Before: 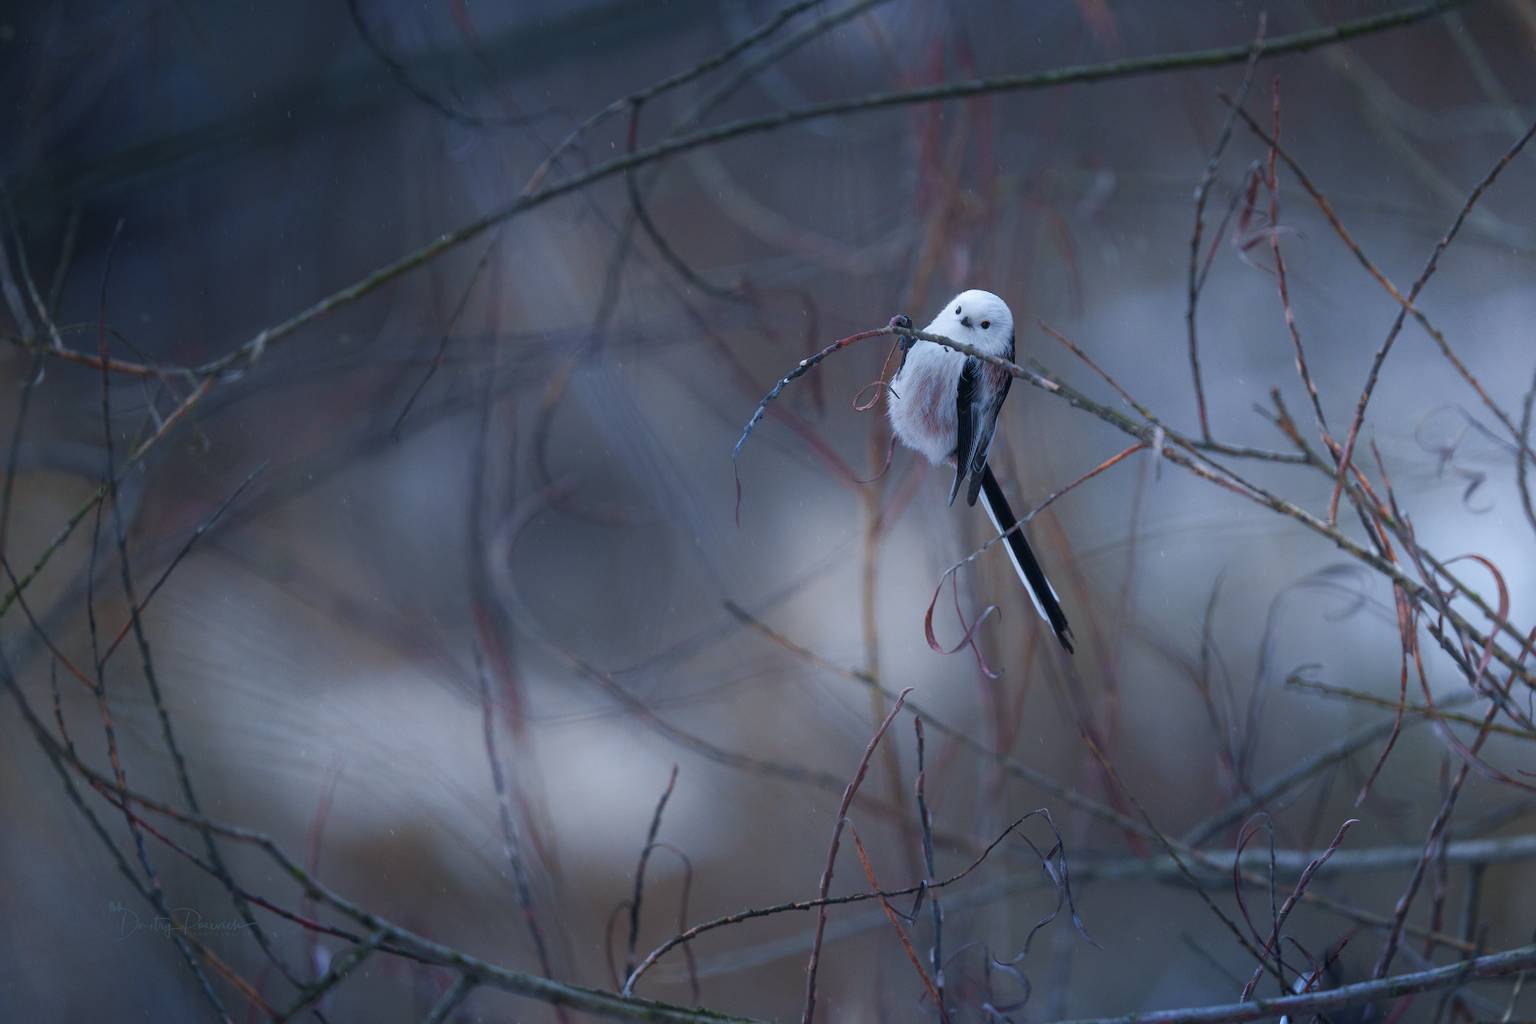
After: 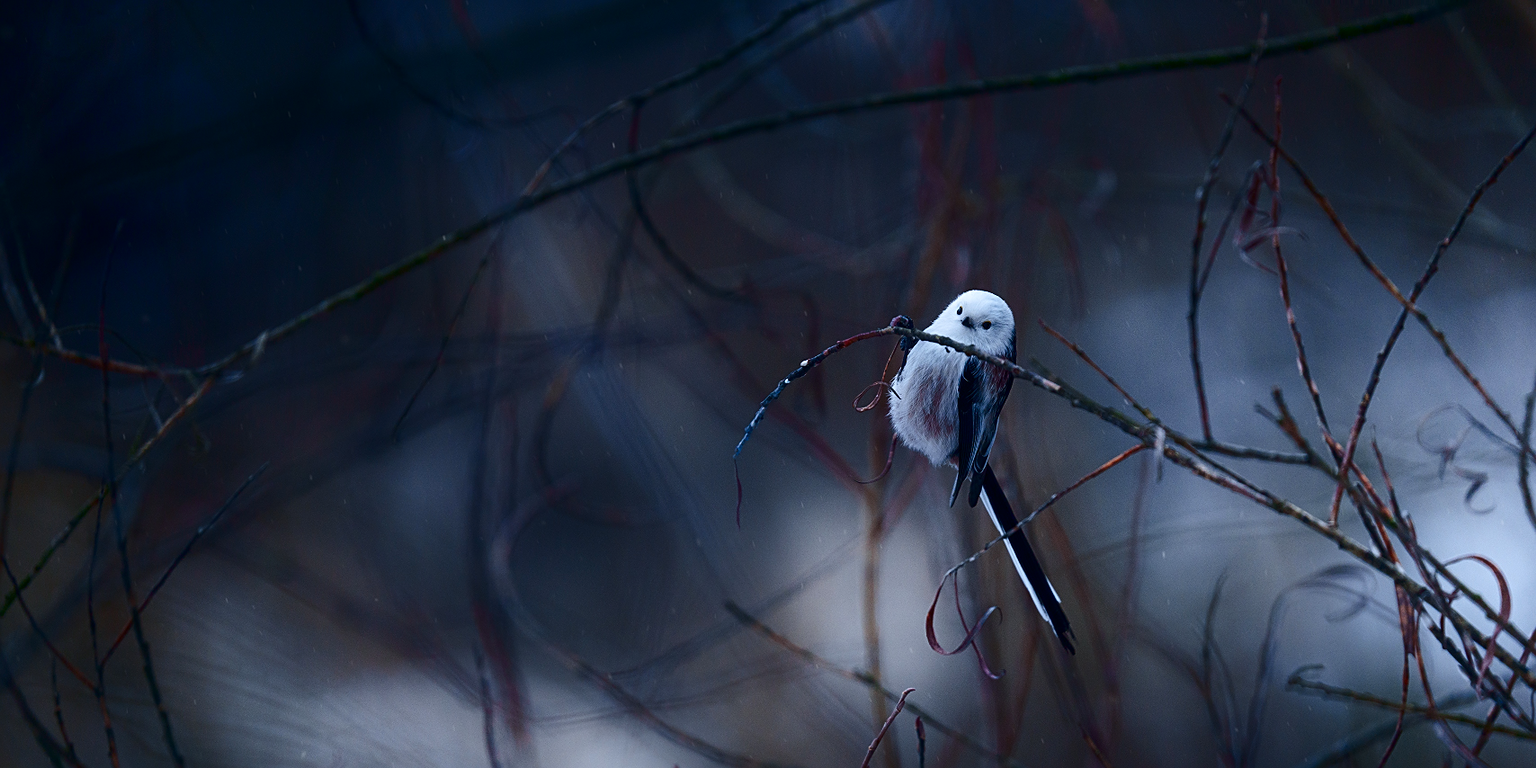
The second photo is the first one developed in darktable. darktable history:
sharpen: on, module defaults
crop: bottom 24.967%
contrast brightness saturation: contrast 0.24, brightness -0.24, saturation 0.14
